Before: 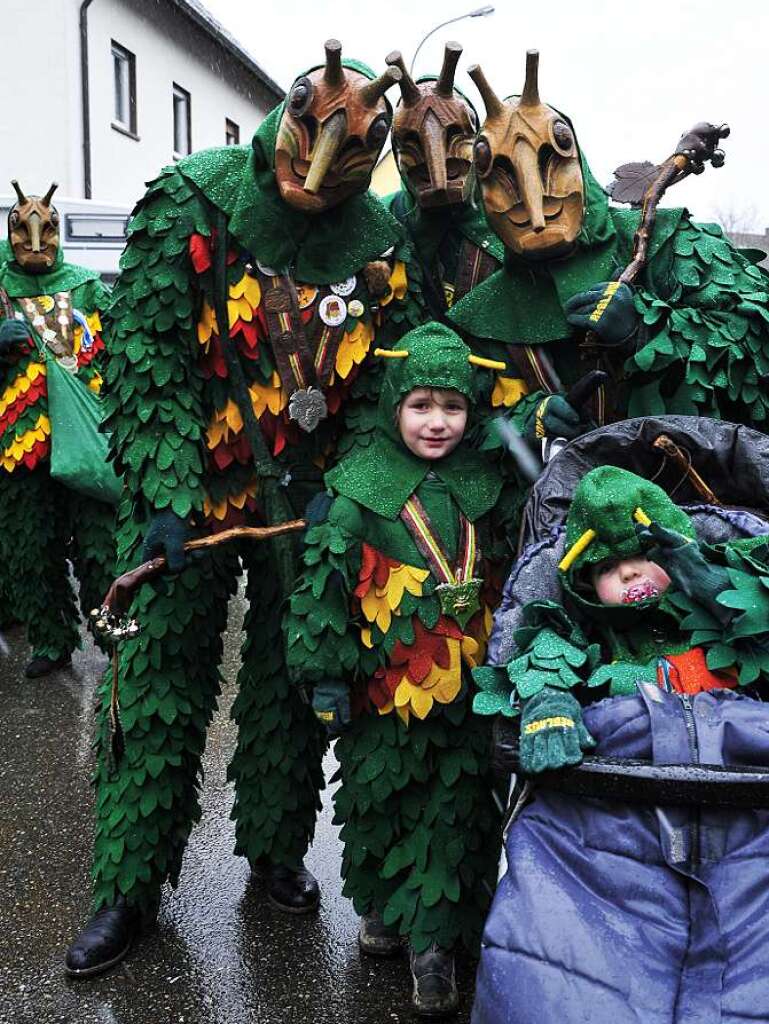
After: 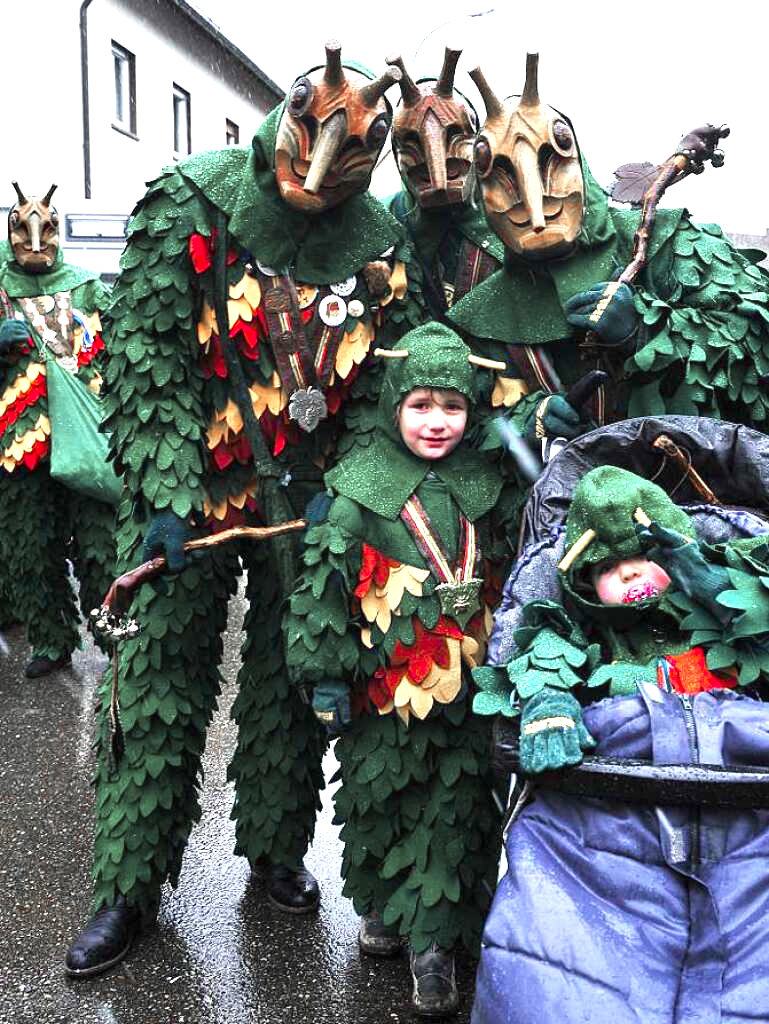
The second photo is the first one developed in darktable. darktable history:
color zones: curves: ch1 [(0, 0.708) (0.088, 0.648) (0.245, 0.187) (0.429, 0.326) (0.571, 0.498) (0.714, 0.5) (0.857, 0.5) (1, 0.708)]
exposure: black level correction 0, exposure 1.1 EV, compensate exposure bias true, compensate highlight preservation false
